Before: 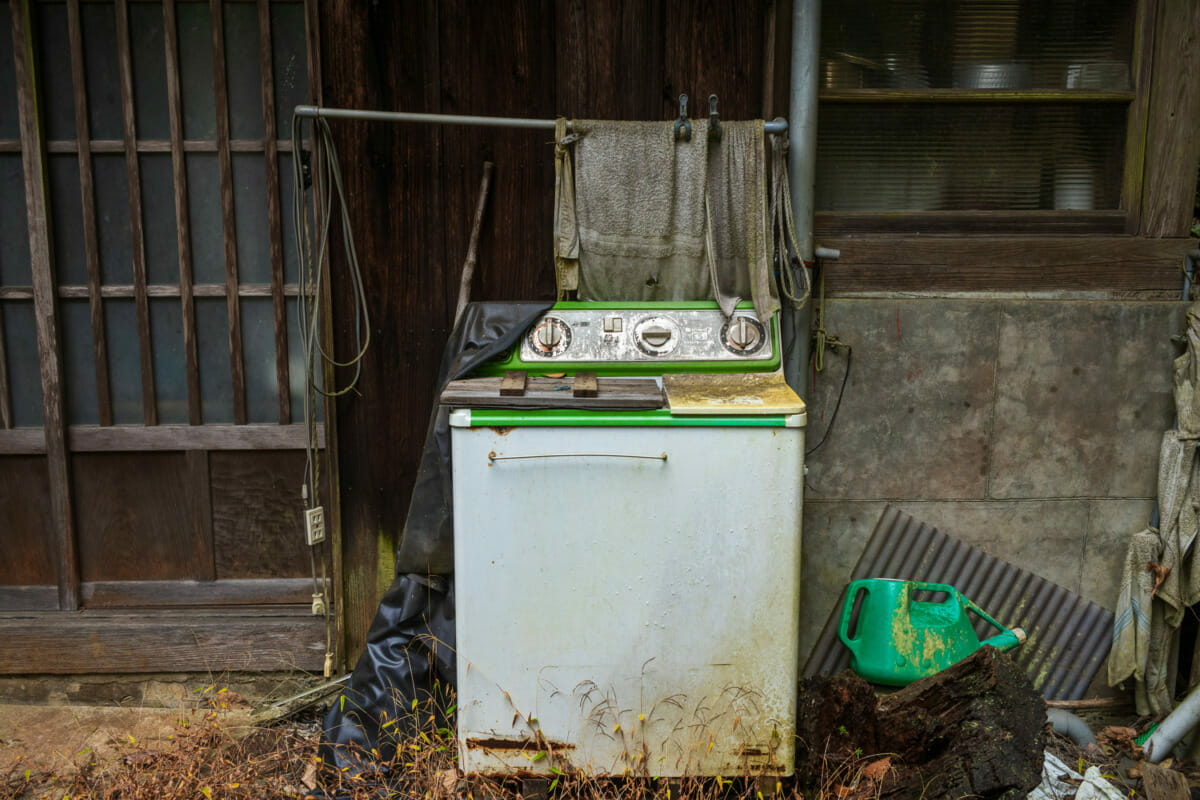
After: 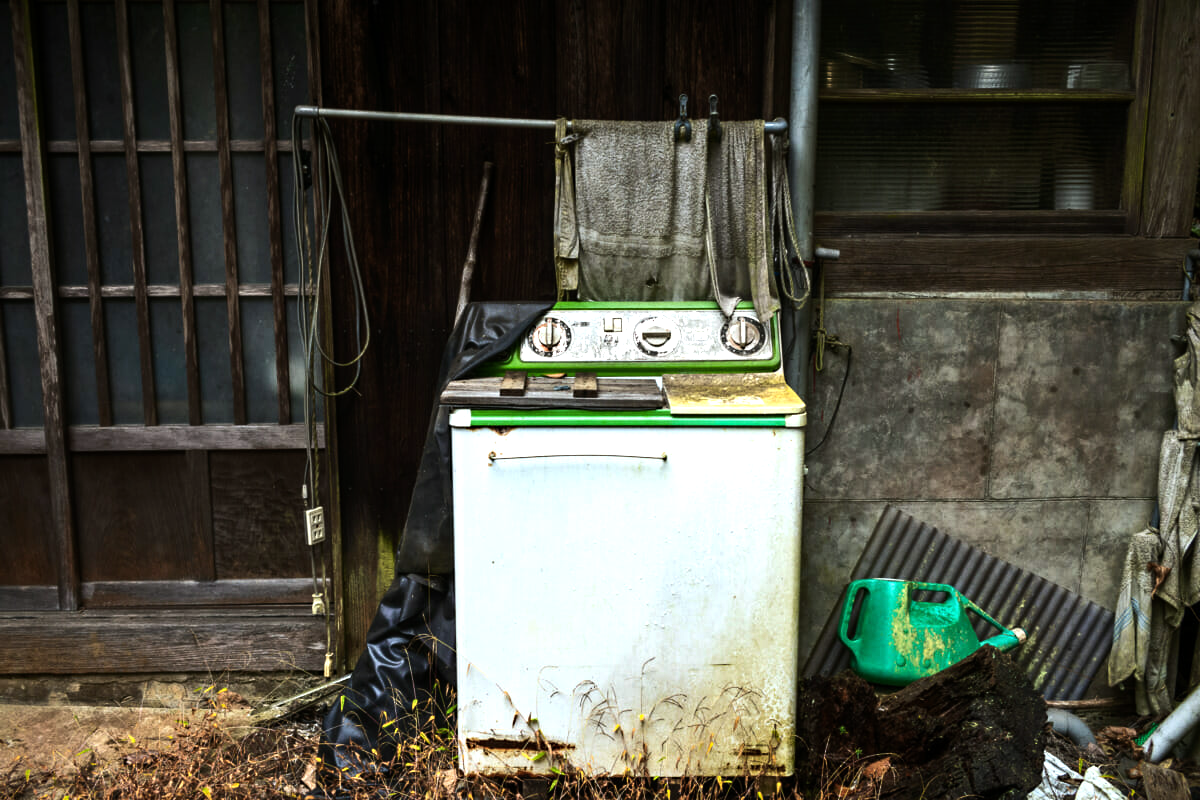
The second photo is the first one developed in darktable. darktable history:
tone equalizer: -8 EV -1.08 EV, -7 EV -1.01 EV, -6 EV -0.867 EV, -5 EV -0.578 EV, -3 EV 0.578 EV, -2 EV 0.867 EV, -1 EV 1.01 EV, +0 EV 1.08 EV, edges refinement/feathering 500, mask exposure compensation -1.57 EV, preserve details no
sharpen: radius 5.325, amount 0.312, threshold 26.433
rgb levels: preserve colors max RGB
white balance: red 0.982, blue 1.018
